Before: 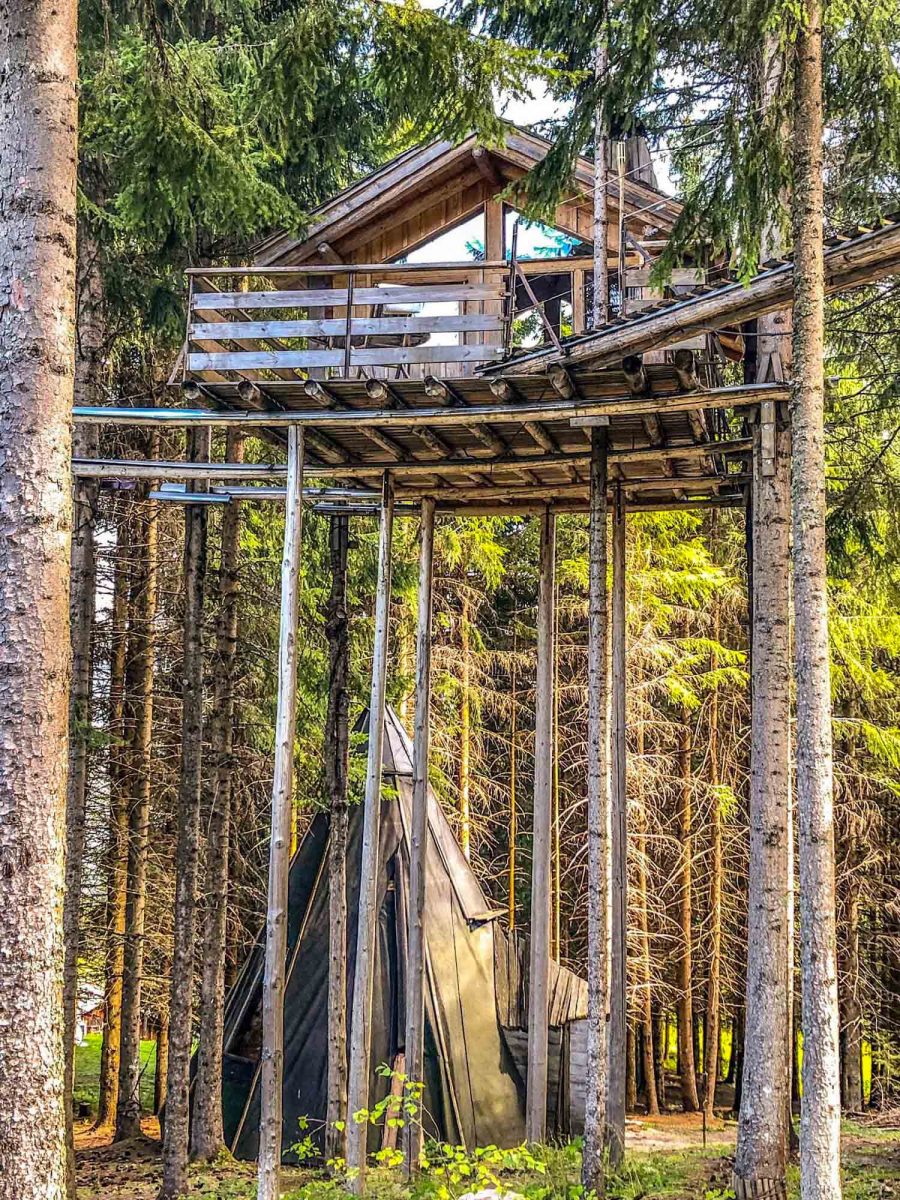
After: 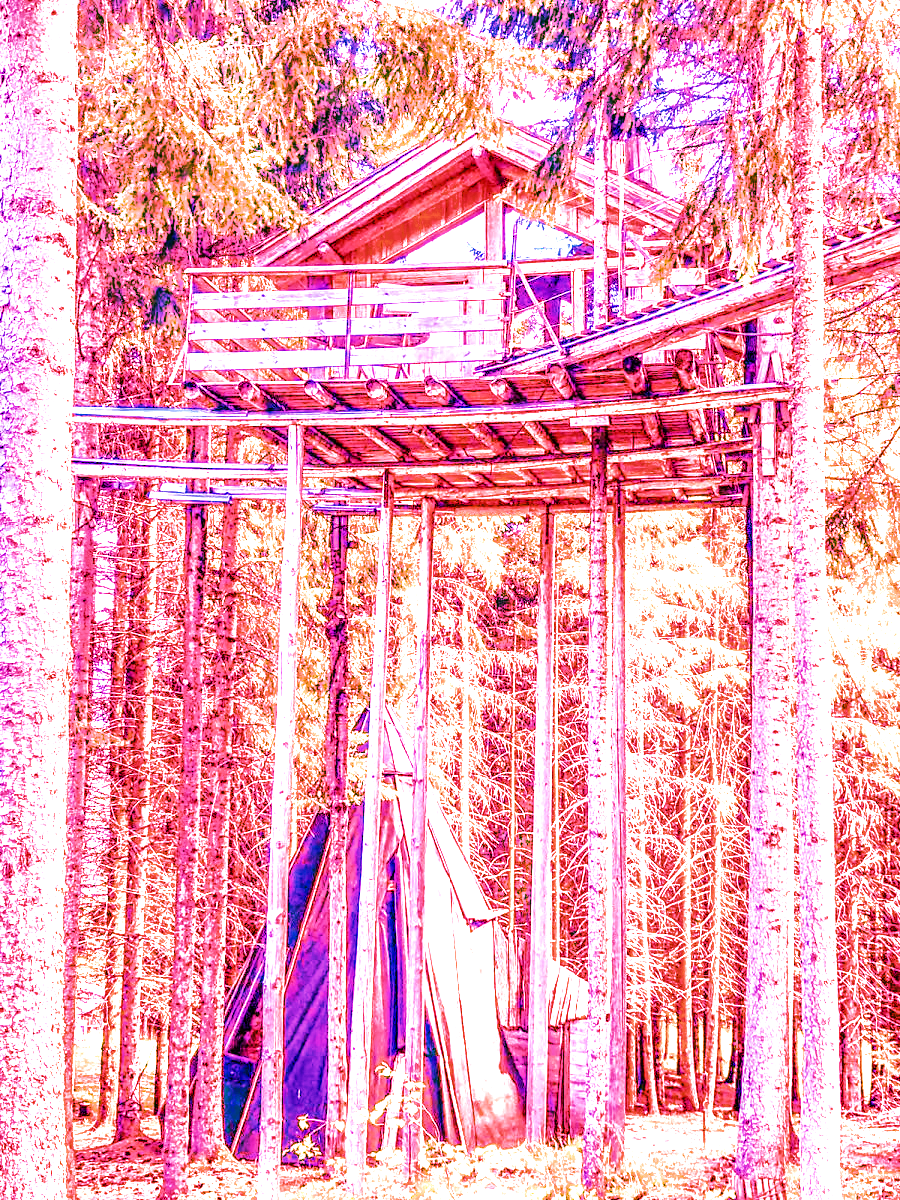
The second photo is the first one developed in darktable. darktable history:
white balance: red 2.229, blue 1.46
highlight reconstruction: iterations 1, diameter of reconstruction 64 px
haze removal: compatibility mode true, adaptive false
exposure: black level correction 0, exposure 1.388 EV, compensate exposure bias true, compensate highlight preservation false
color calibration: x 0.372, y 0.386, temperature 4283.97 K
color balance rgb: linear chroma grading › global chroma 42%, perceptual saturation grading › global saturation 42%, global vibrance 33%
filmic rgb: black relative exposure -11.35 EV, white relative exposure 3.22 EV, hardness 6.76, color science v6 (2022)
local contrast: detail 150%
velvia: strength 27%
